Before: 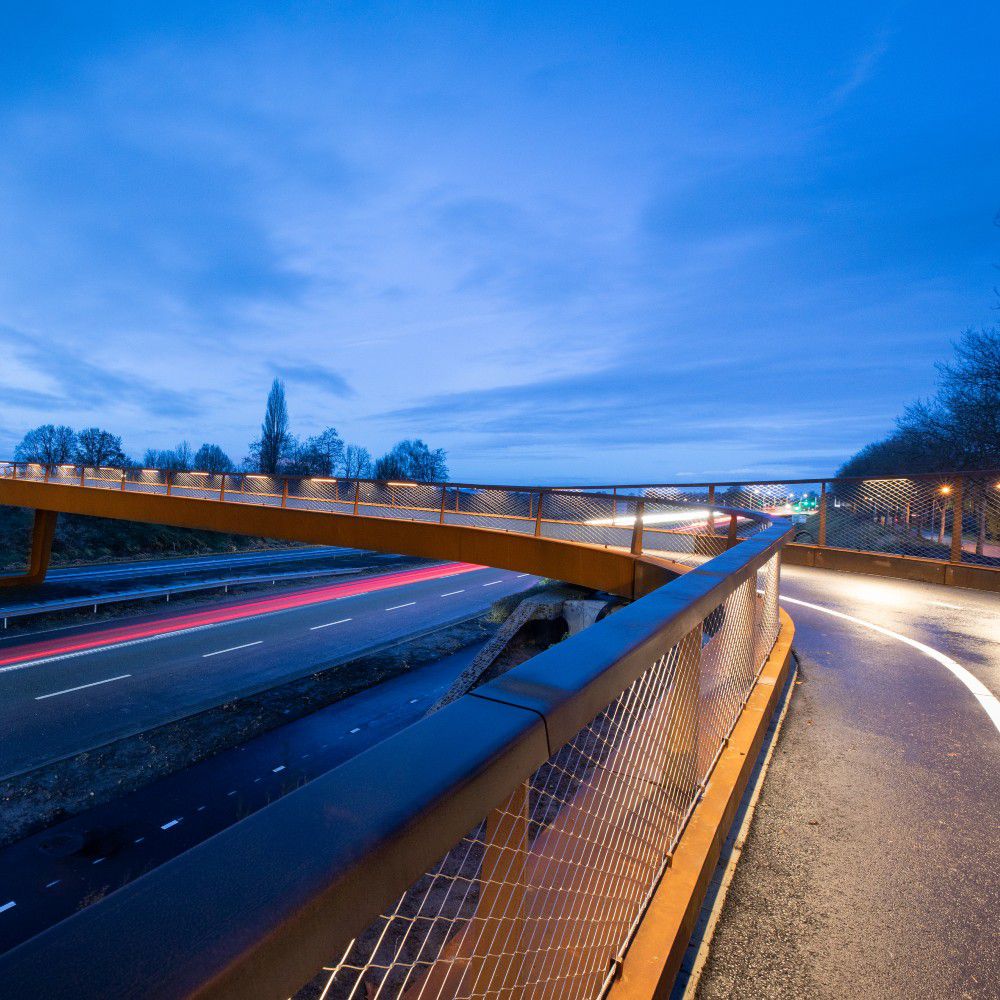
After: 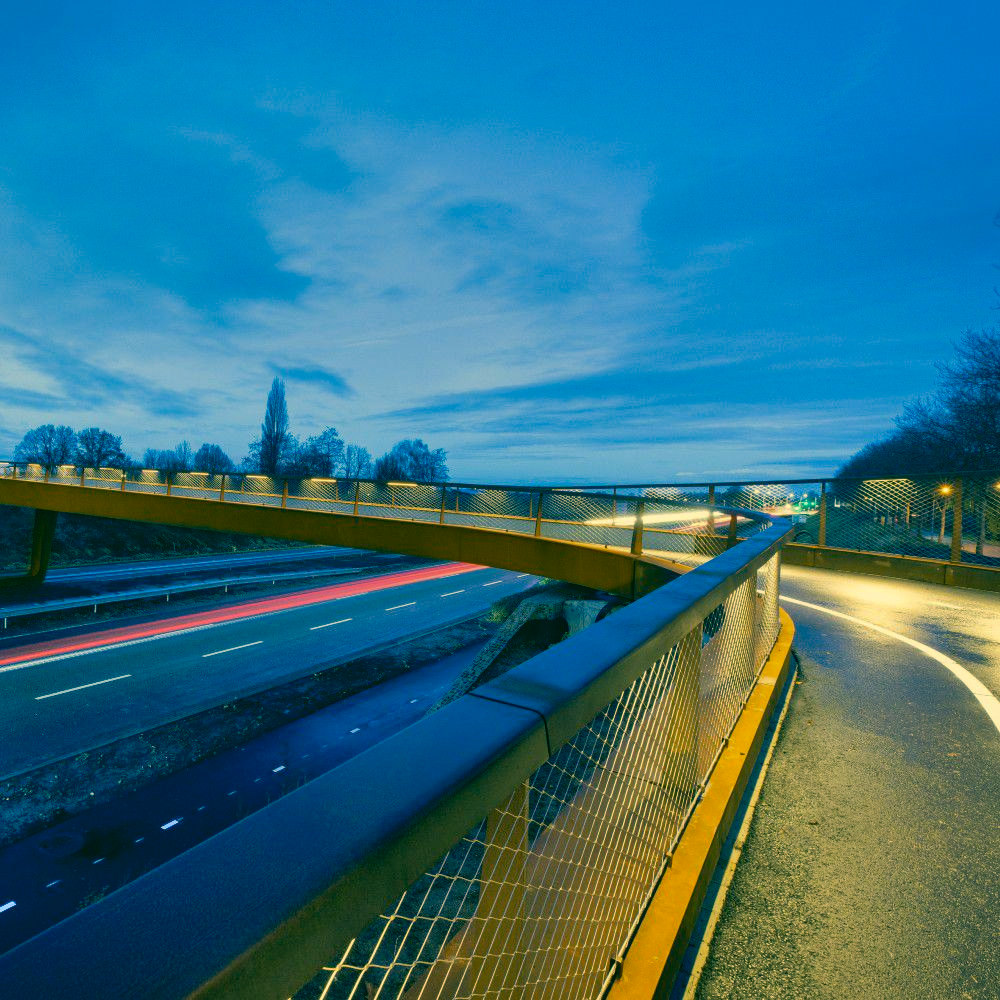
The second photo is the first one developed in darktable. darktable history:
color correction: highlights a* 1.83, highlights b* 34.02, shadows a* -36.68, shadows b* -5.48
haze removal: compatibility mode true, adaptive false
shadows and highlights: white point adjustment -3.64, highlights -63.34, highlights color adjustment 42%, soften with gaussian
